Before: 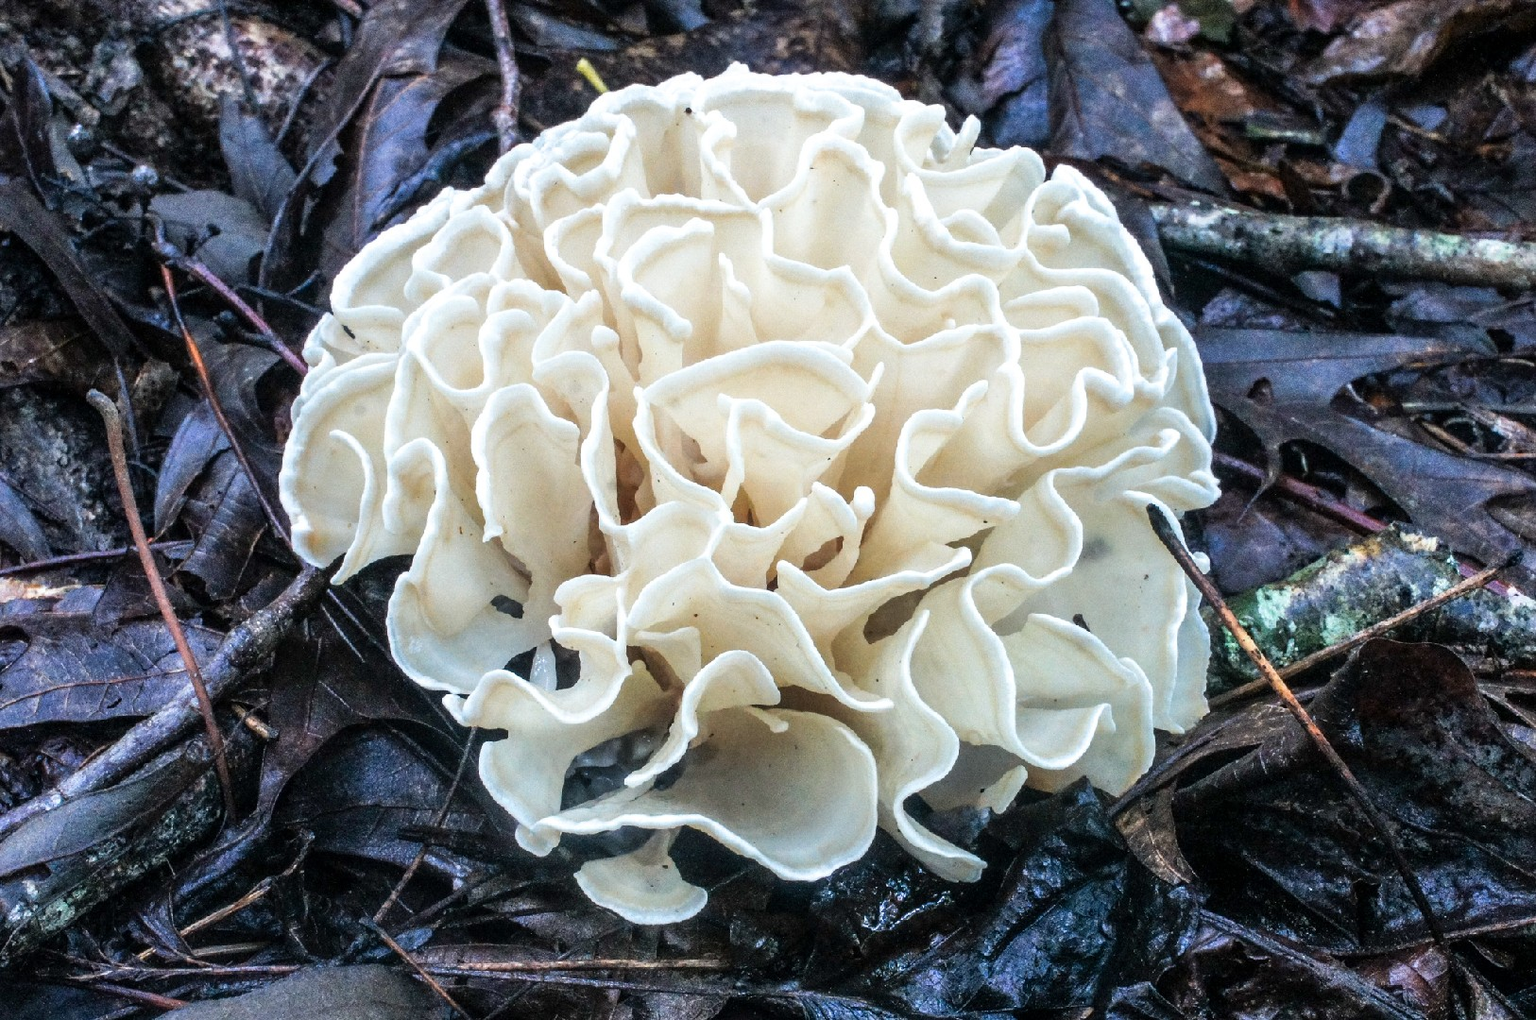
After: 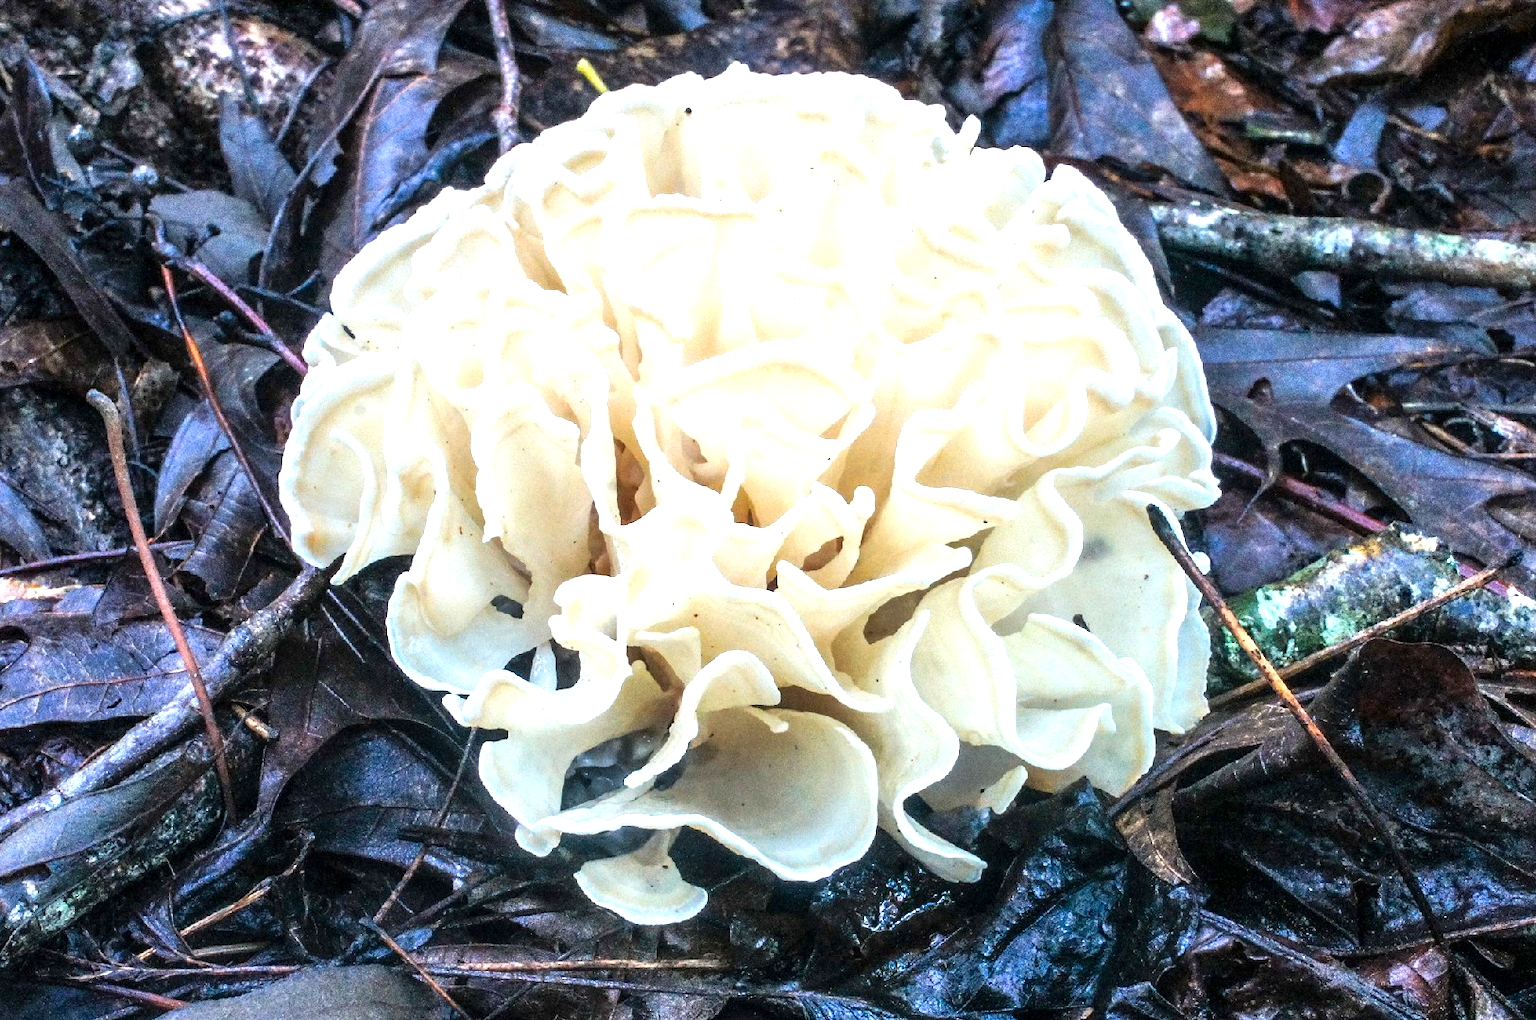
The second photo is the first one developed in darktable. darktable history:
exposure: exposure 0.77 EV, compensate highlight preservation false
color balance rgb: perceptual saturation grading › global saturation 12.26%, global vibrance 20%
